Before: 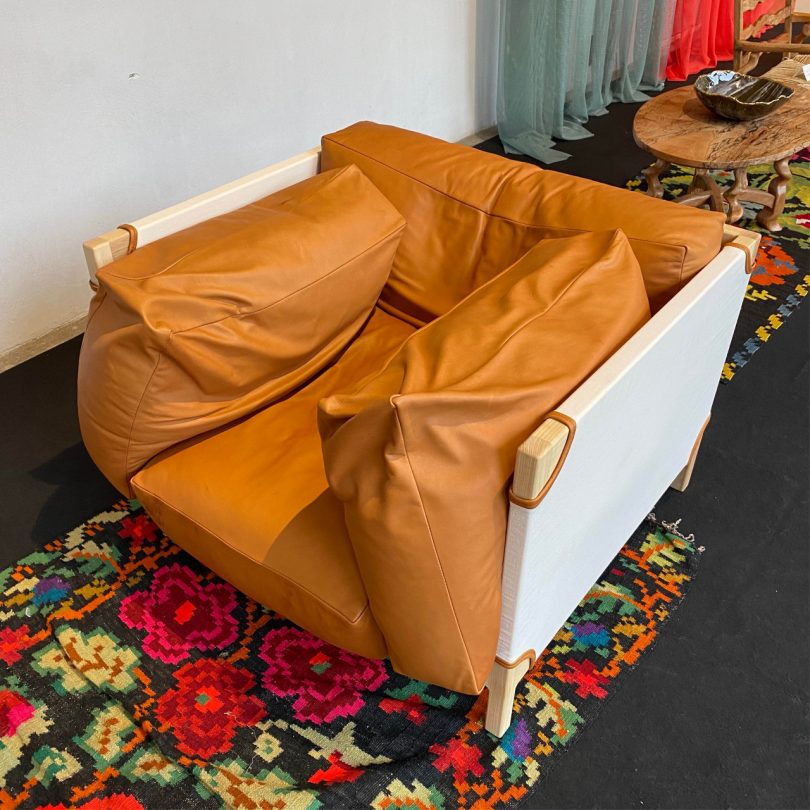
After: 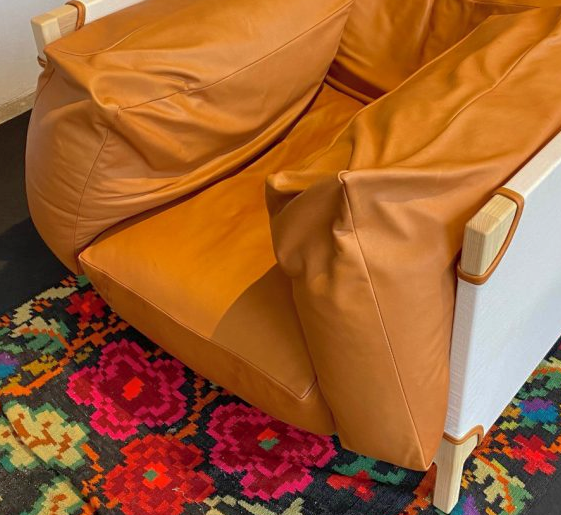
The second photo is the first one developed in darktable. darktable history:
crop: left 6.488%, top 27.668%, right 24.183%, bottom 8.656%
shadows and highlights: on, module defaults
